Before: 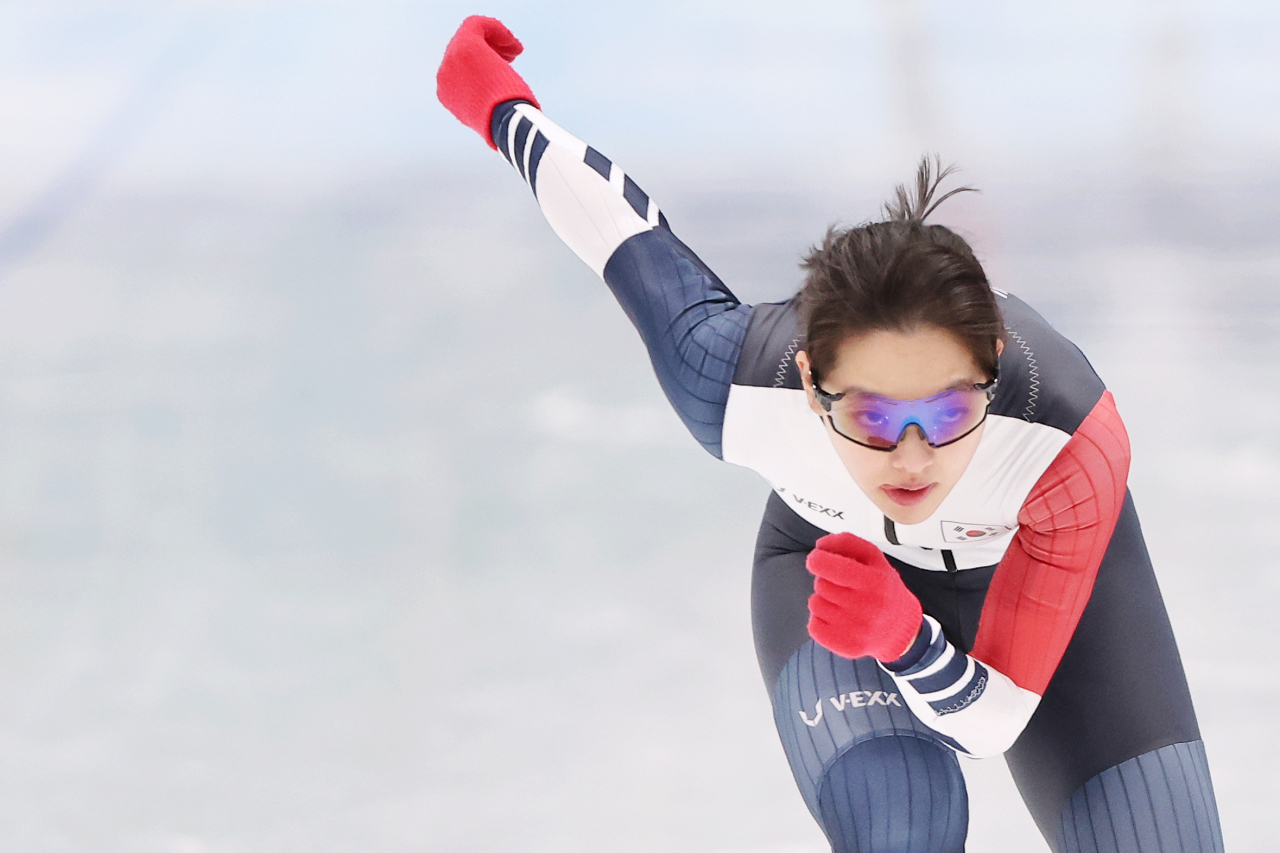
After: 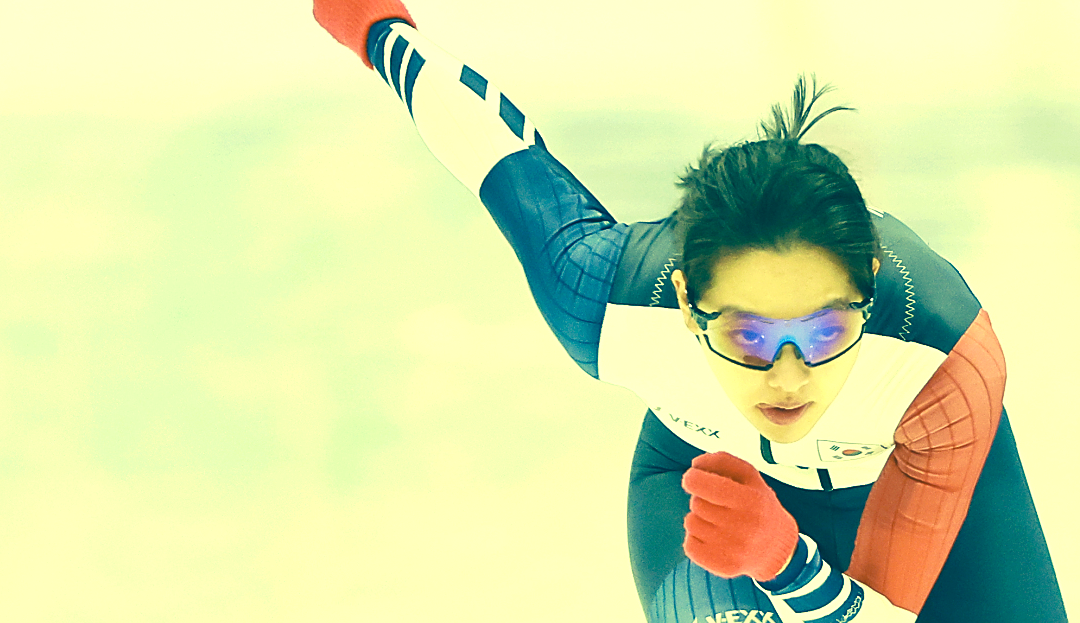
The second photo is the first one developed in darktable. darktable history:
sharpen: on, module defaults
color balance rgb: global offset › luminance 0.783%, perceptual saturation grading › global saturation 0.68%, global vibrance 9.906%
exposure: exposure 0.554 EV, compensate exposure bias true, compensate highlight preservation false
color correction: highlights a* -16.29, highlights b* 39.77, shadows a* -39.62, shadows b* -26.82
tone curve: curves: ch0 [(0, 0) (0.003, 0.013) (0.011, 0.02) (0.025, 0.037) (0.044, 0.068) (0.069, 0.108) (0.1, 0.138) (0.136, 0.168) (0.177, 0.203) (0.224, 0.241) (0.277, 0.281) (0.335, 0.328) (0.399, 0.382) (0.468, 0.448) (0.543, 0.519) (0.623, 0.603) (0.709, 0.705) (0.801, 0.808) (0.898, 0.903) (1, 1)], color space Lab, independent channels, preserve colors none
velvia: on, module defaults
crop and rotate: left 9.692%, top 9.549%, right 5.905%, bottom 17.345%
local contrast: mode bilateral grid, contrast 20, coarseness 50, detail 119%, midtone range 0.2
